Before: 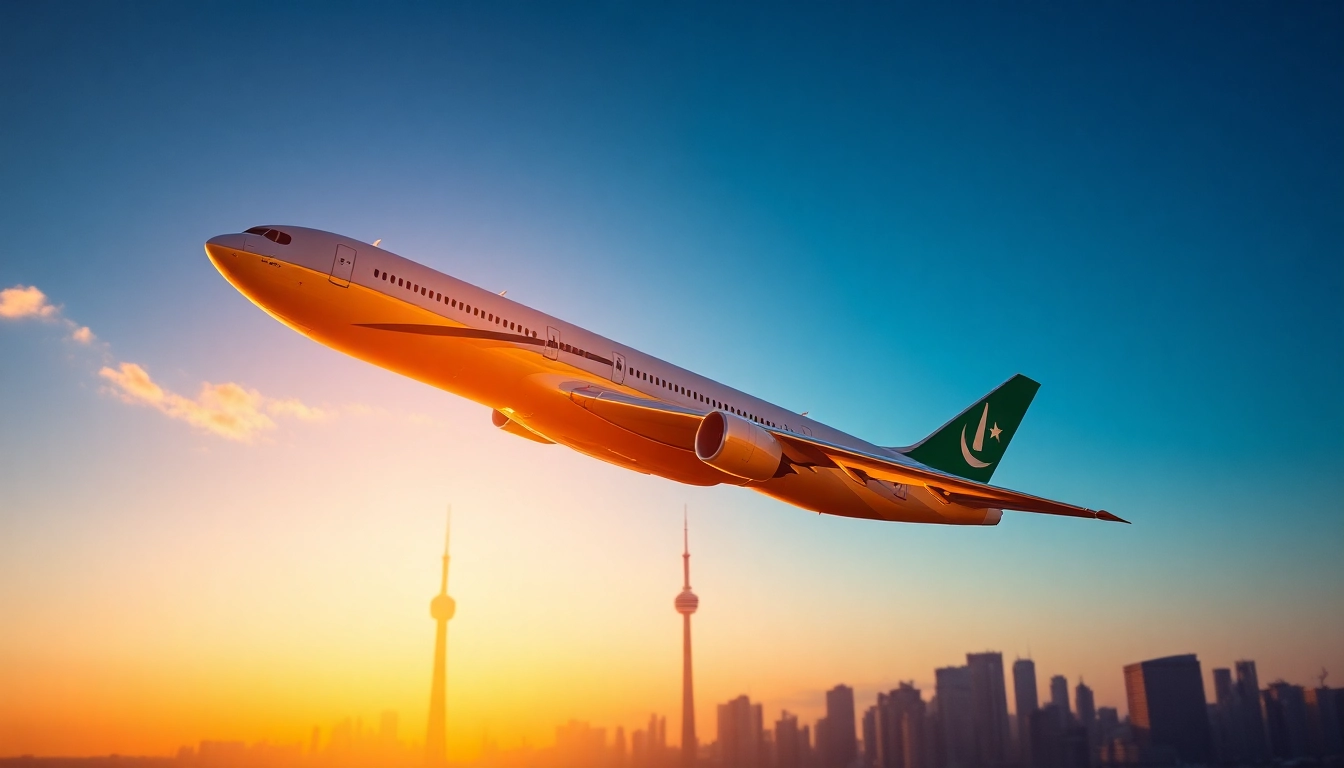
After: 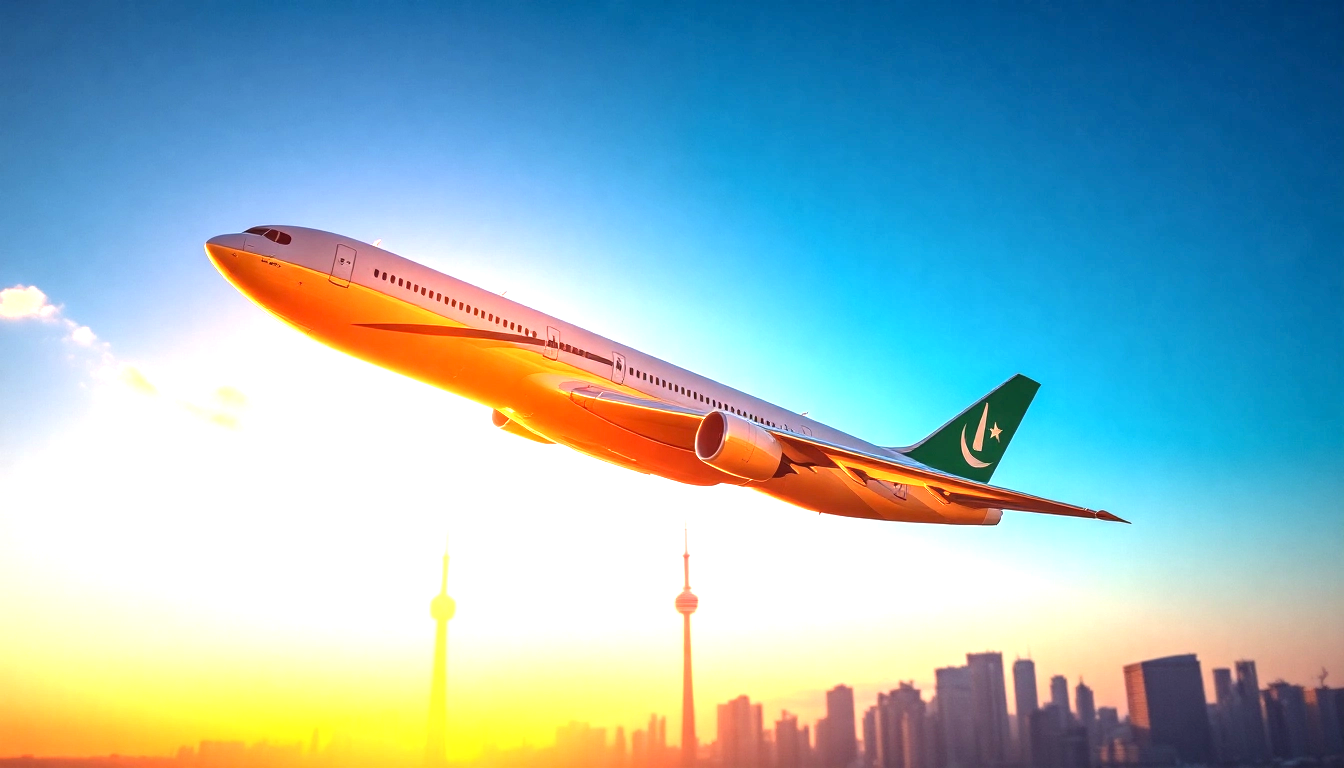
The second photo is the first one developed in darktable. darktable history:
local contrast: on, module defaults
exposure: black level correction 0, exposure 1.3 EV, compensate exposure bias true, compensate highlight preservation false
